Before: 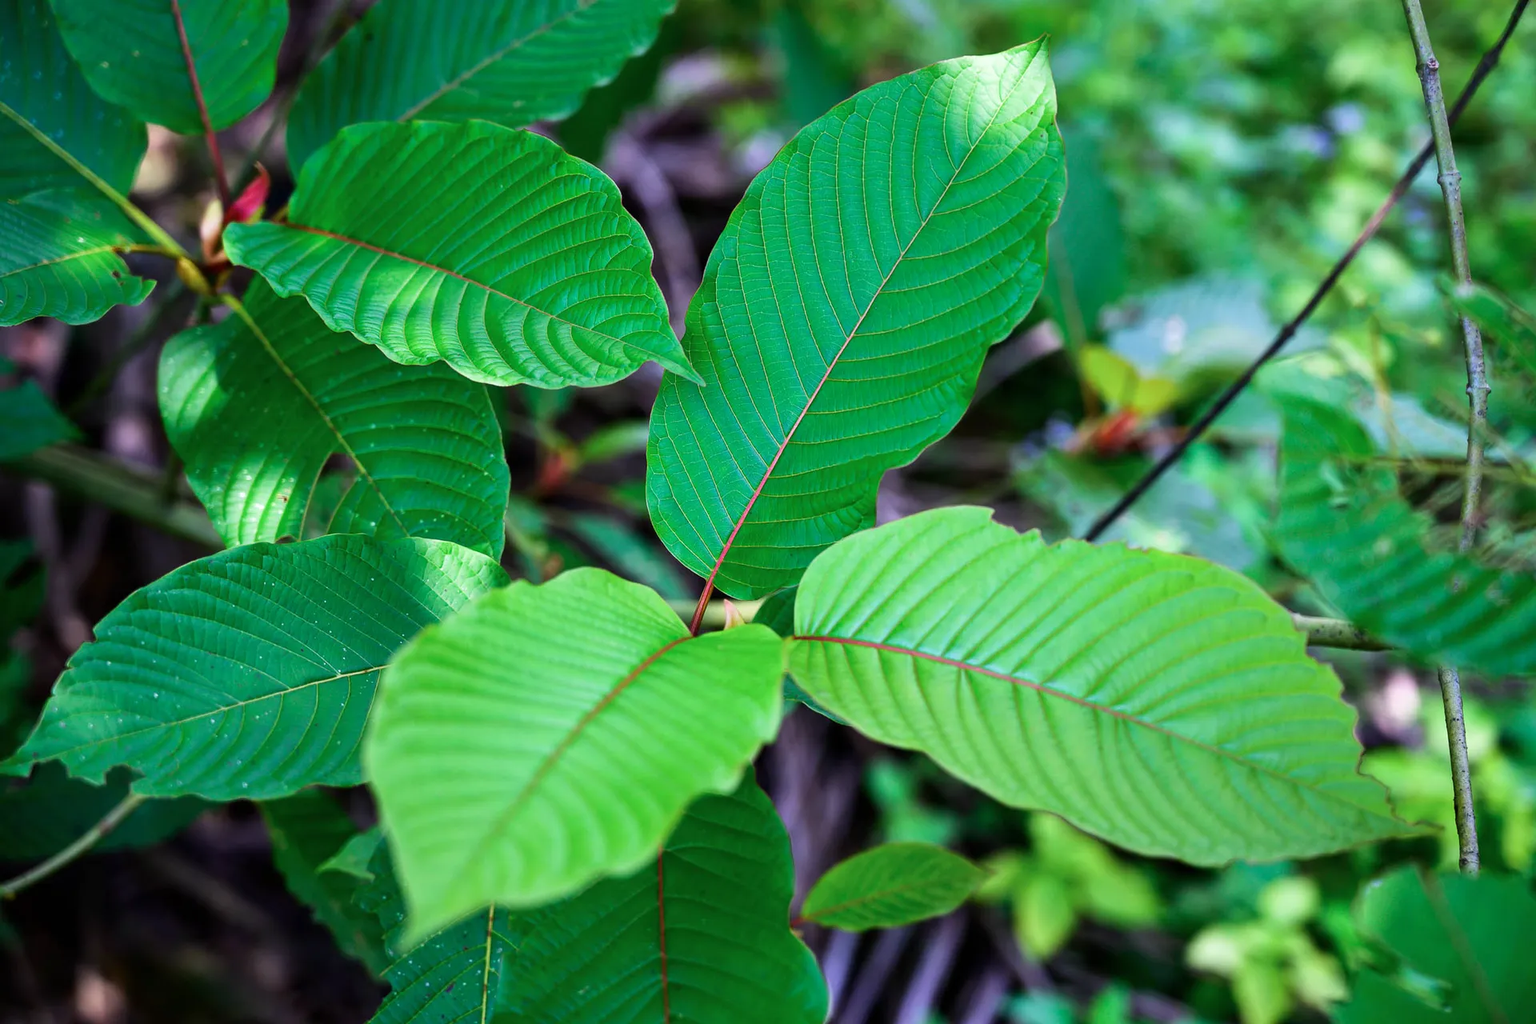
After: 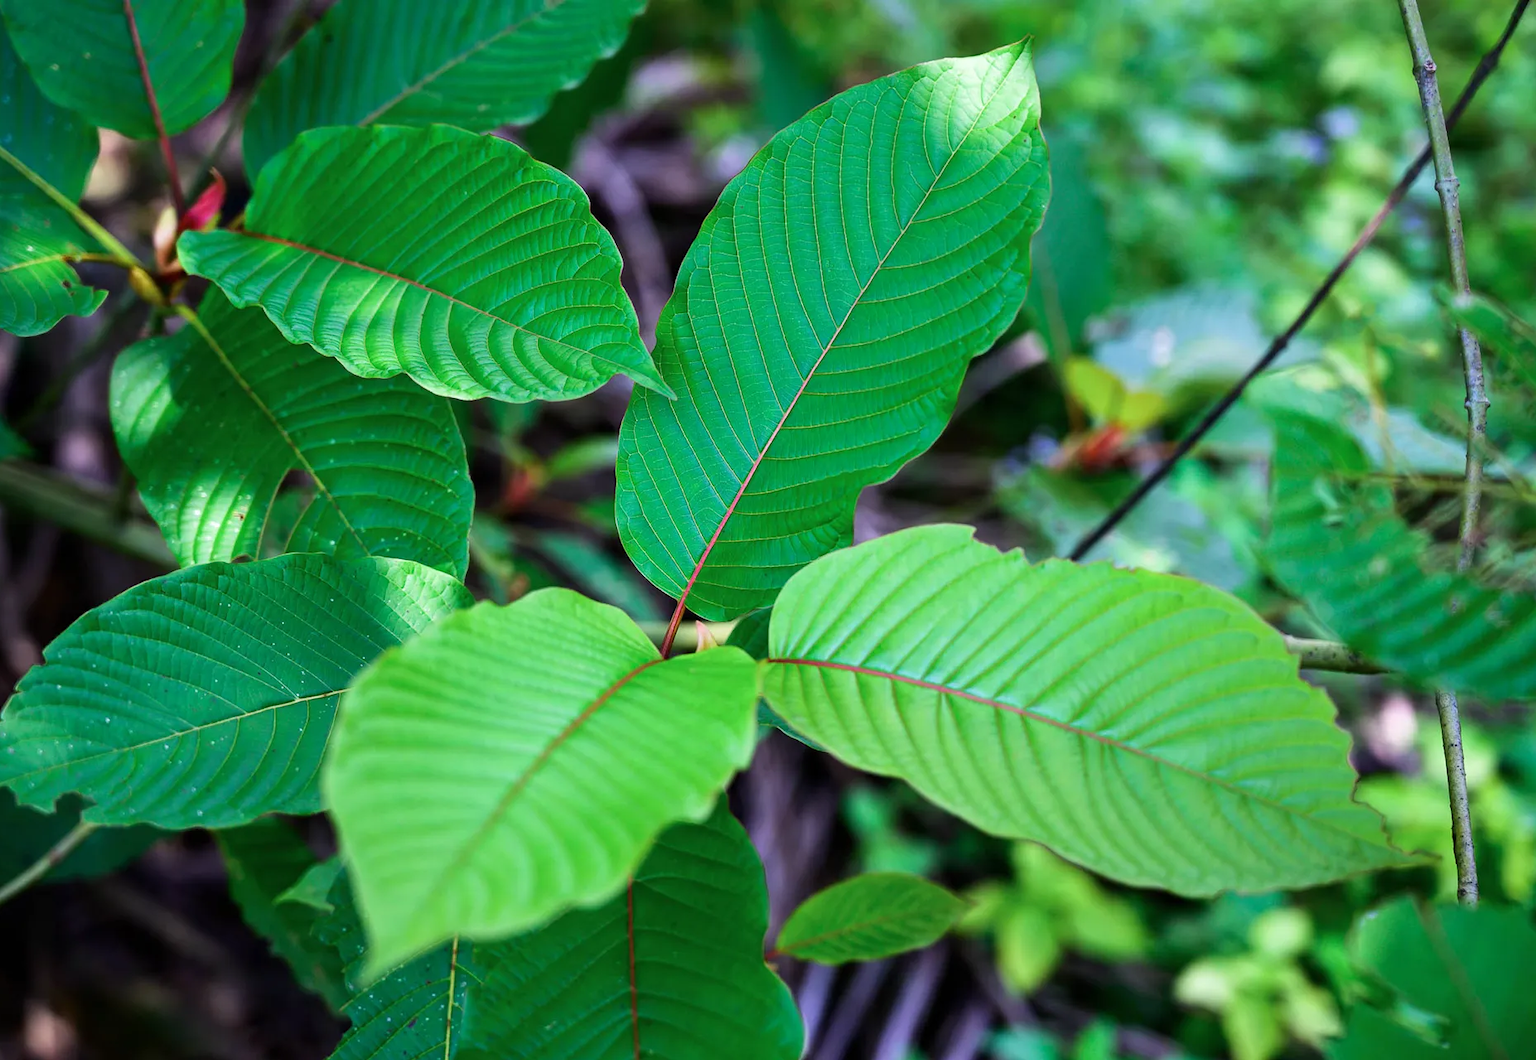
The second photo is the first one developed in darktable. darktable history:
crop and rotate: left 3.394%
